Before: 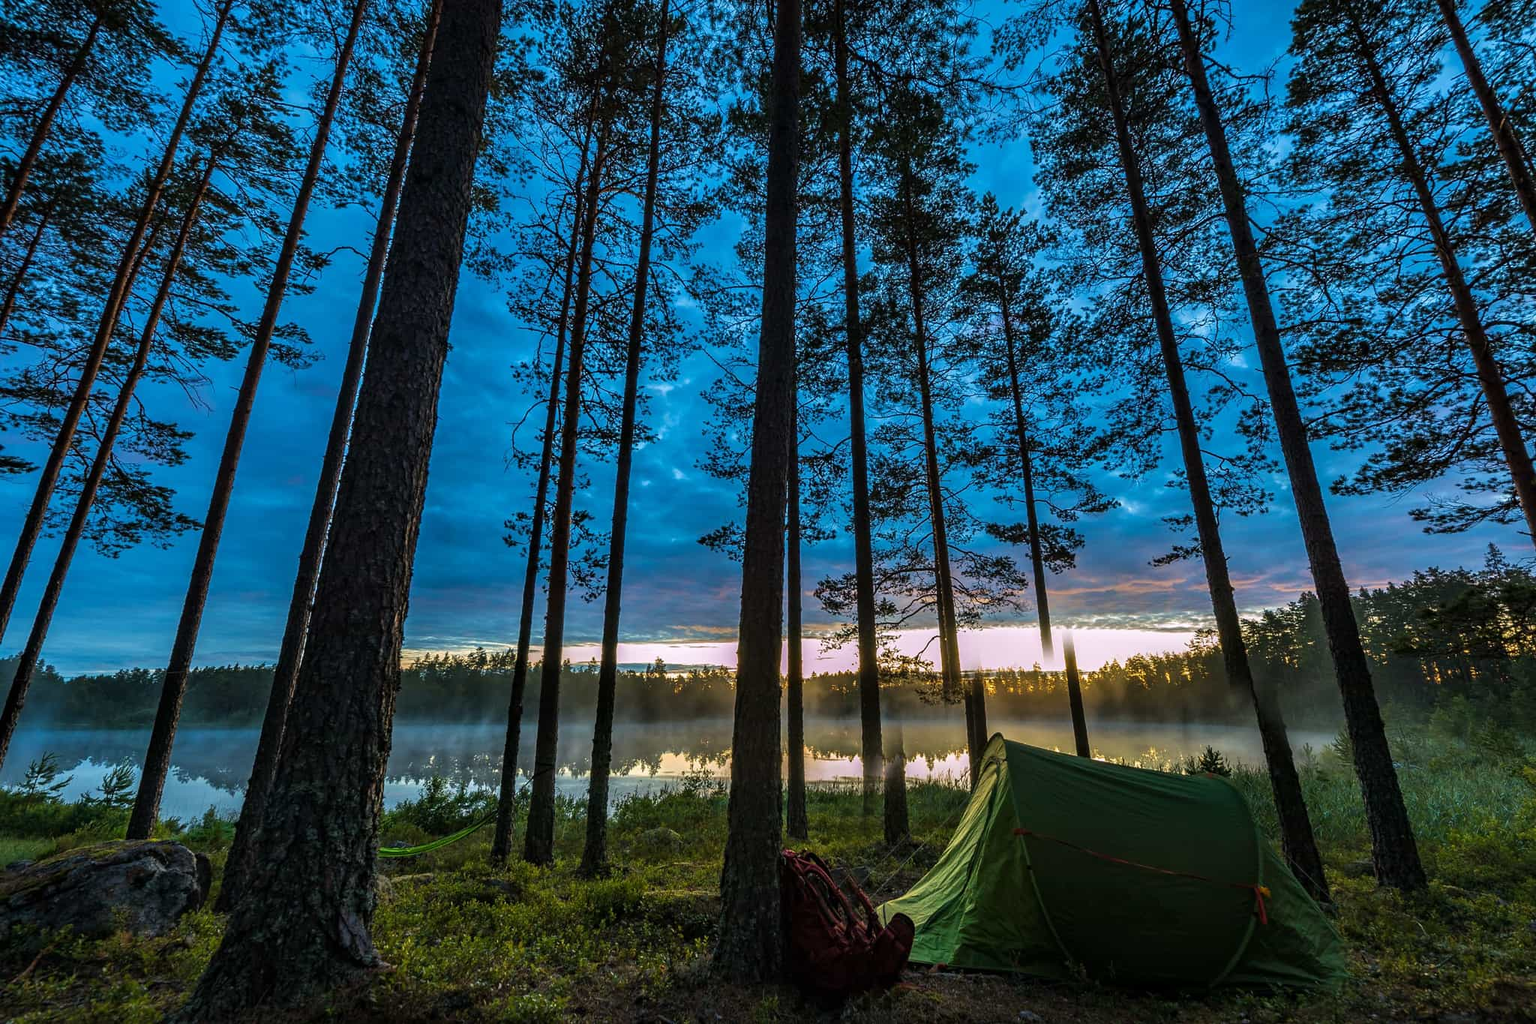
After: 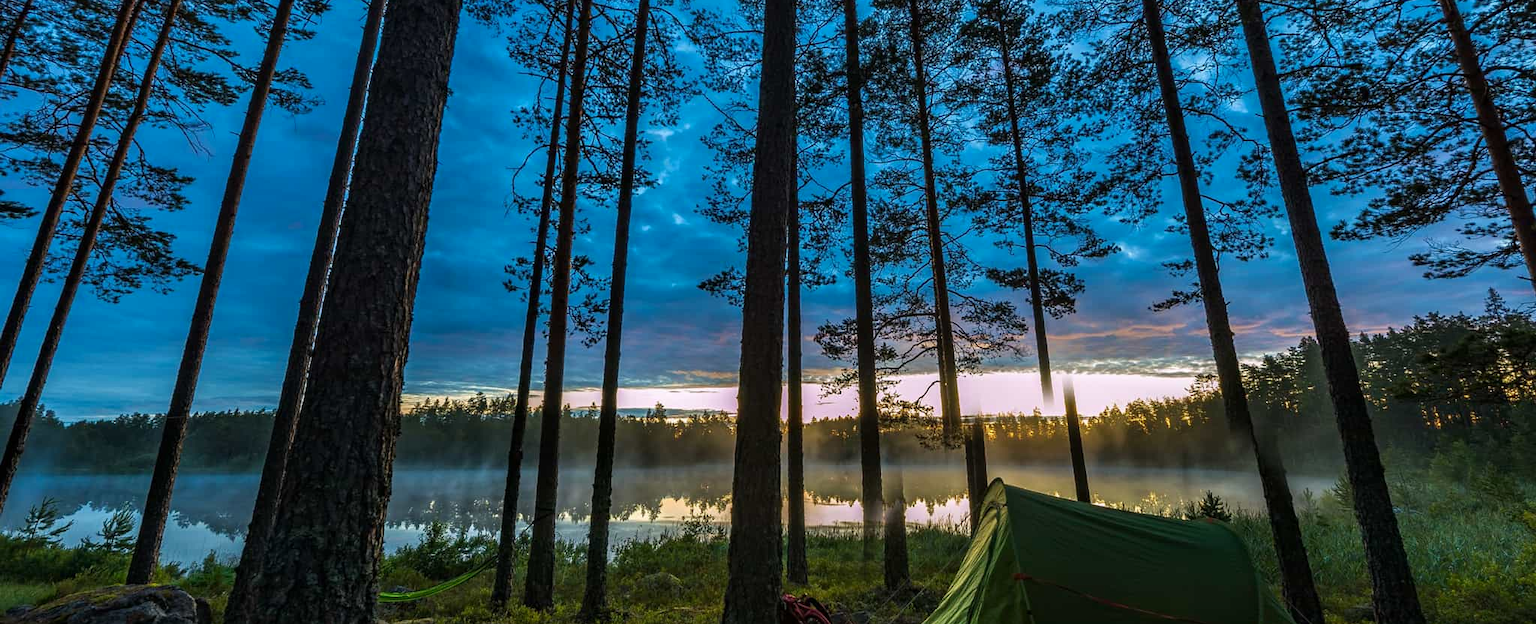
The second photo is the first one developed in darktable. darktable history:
crop and rotate: top 24.917%, bottom 14.047%
shadows and highlights: shadows -23.27, highlights 46.12, soften with gaussian
